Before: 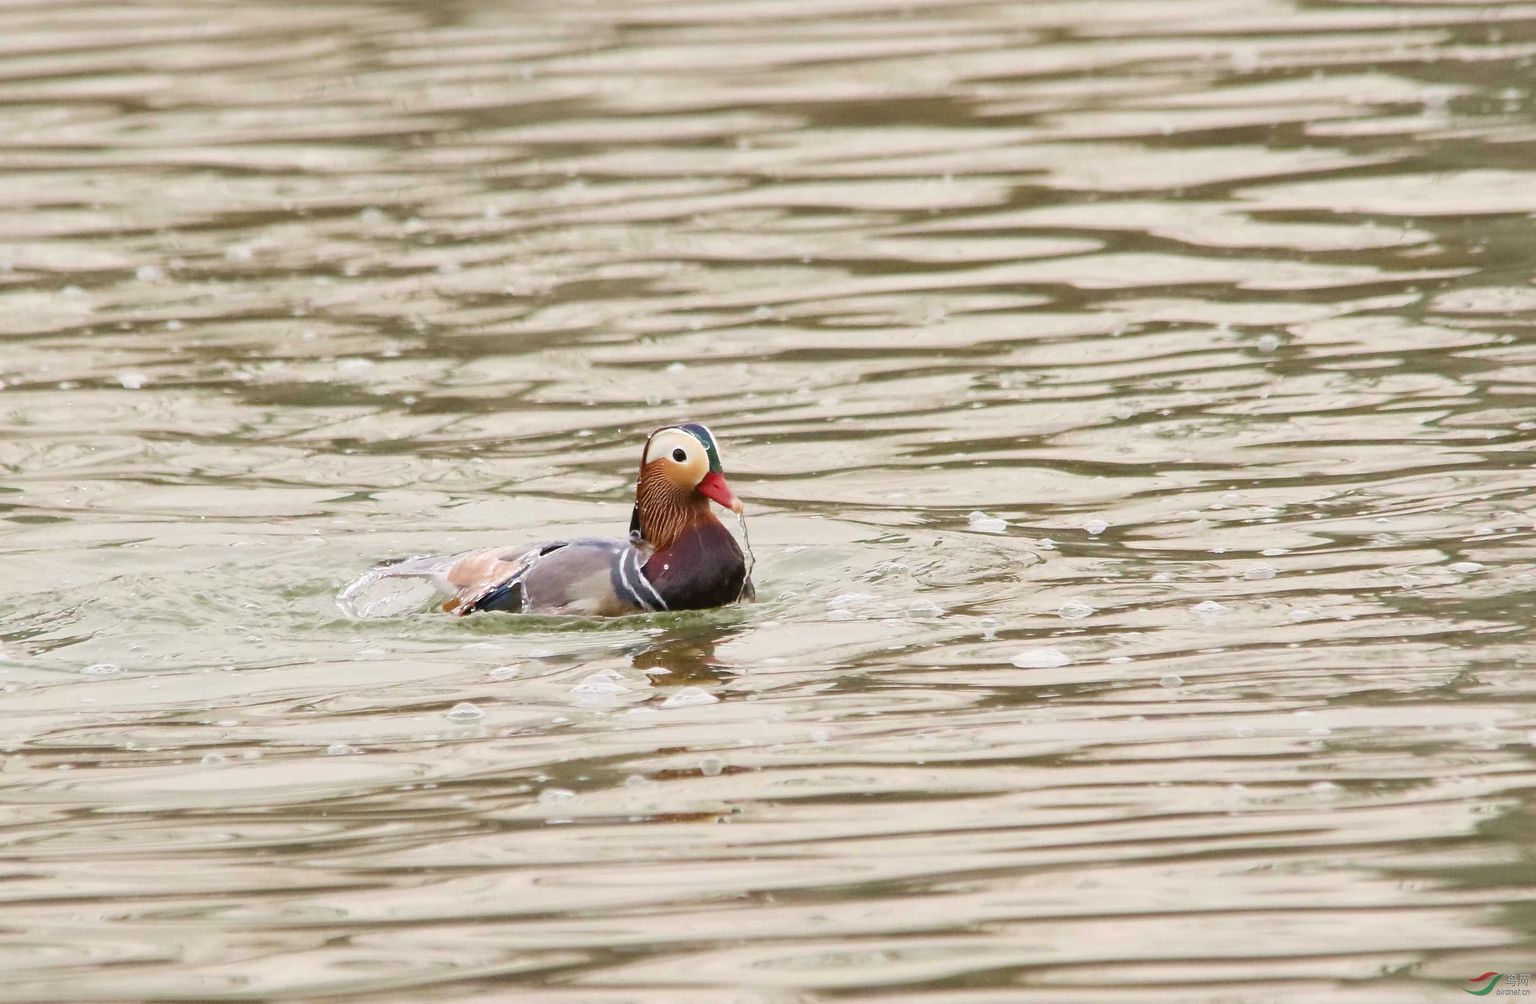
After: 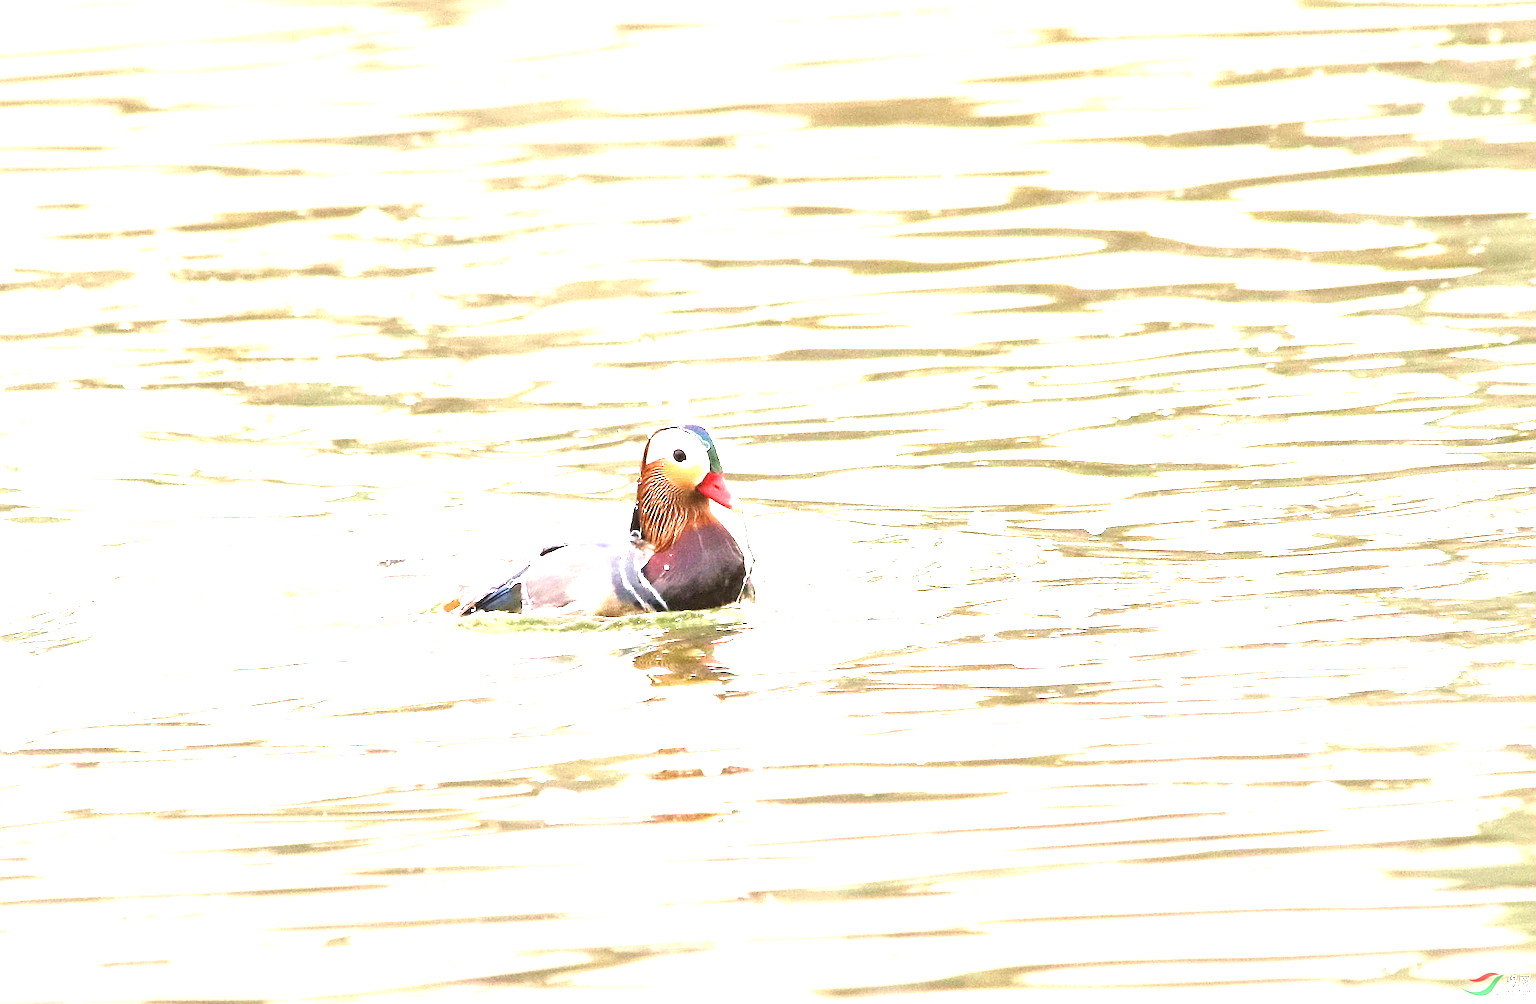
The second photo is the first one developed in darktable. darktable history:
exposure: exposure 2.028 EV, compensate exposure bias true, compensate highlight preservation false
sharpen: on, module defaults
